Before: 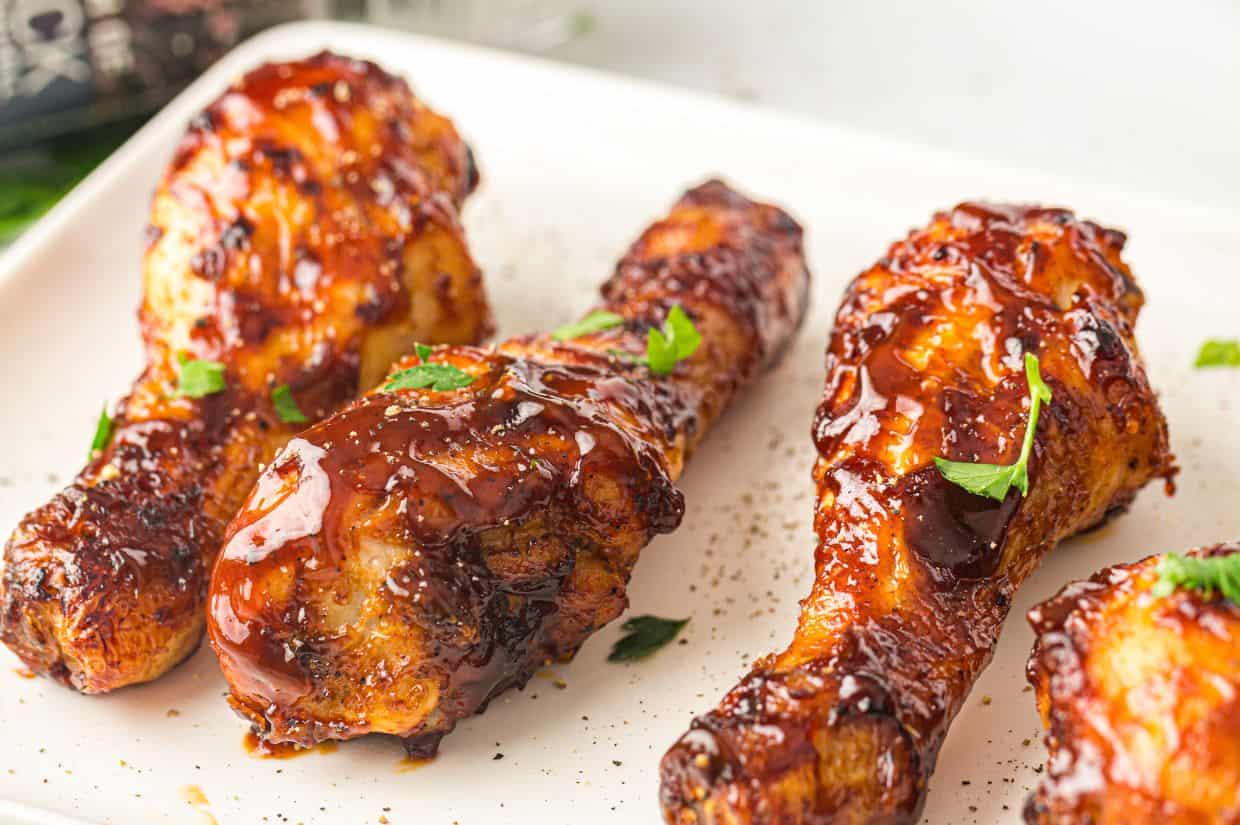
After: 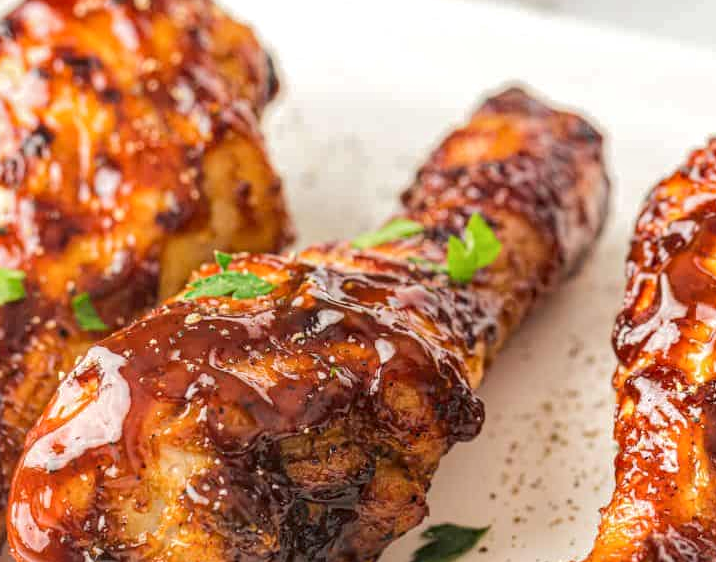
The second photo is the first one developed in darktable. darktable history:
base curve: curves: ch0 [(0, 0) (0.235, 0.266) (0.503, 0.496) (0.786, 0.72) (1, 1)]
crop: left 16.202%, top 11.208%, right 26.045%, bottom 20.557%
local contrast: on, module defaults
tone equalizer: on, module defaults
